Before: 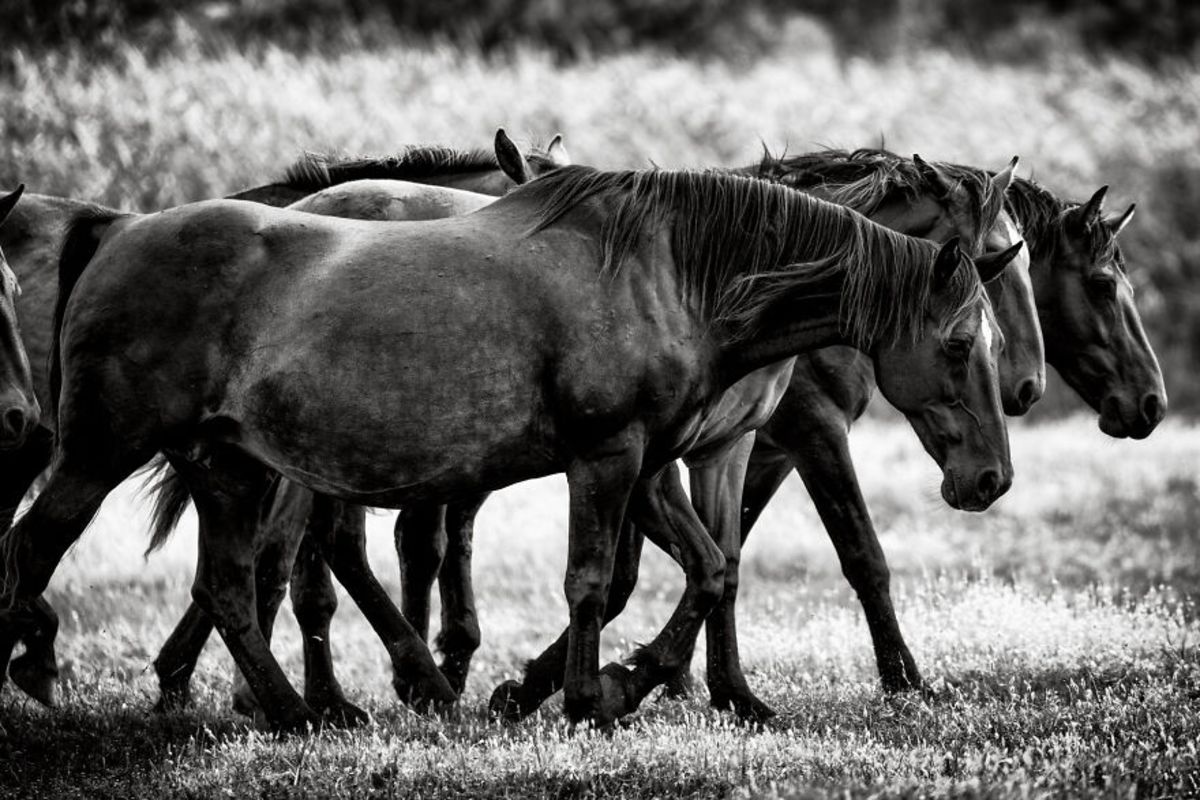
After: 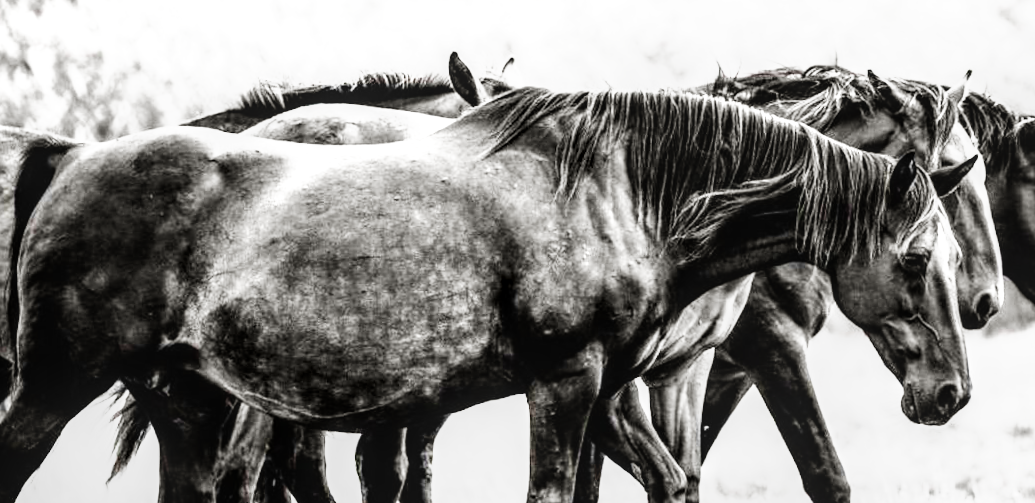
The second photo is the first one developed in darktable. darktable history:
local contrast: on, module defaults
crop: left 3.015%, top 8.969%, right 9.647%, bottom 26.457%
base curve: curves: ch0 [(0, 0) (0.007, 0.004) (0.027, 0.03) (0.046, 0.07) (0.207, 0.54) (0.442, 0.872) (0.673, 0.972) (1, 1)], preserve colors none
exposure: black level correction 0, exposure 0.9 EV, compensate highlight preservation false
rotate and perspective: rotation -1°, crop left 0.011, crop right 0.989, crop top 0.025, crop bottom 0.975
